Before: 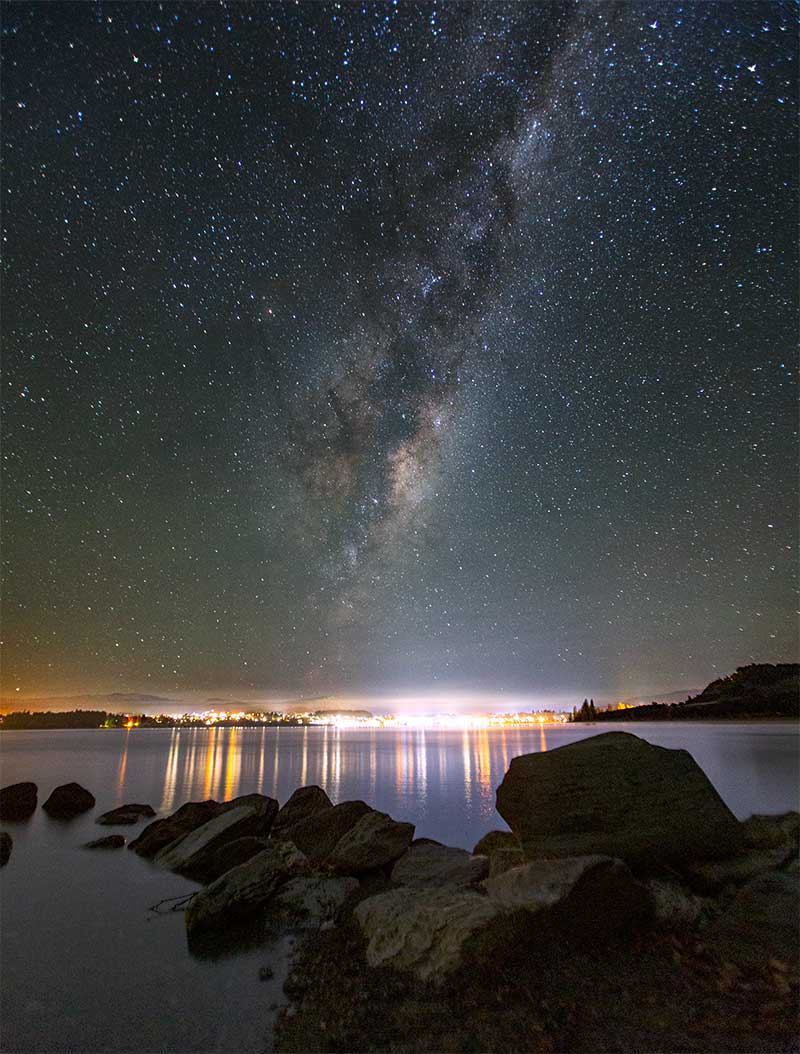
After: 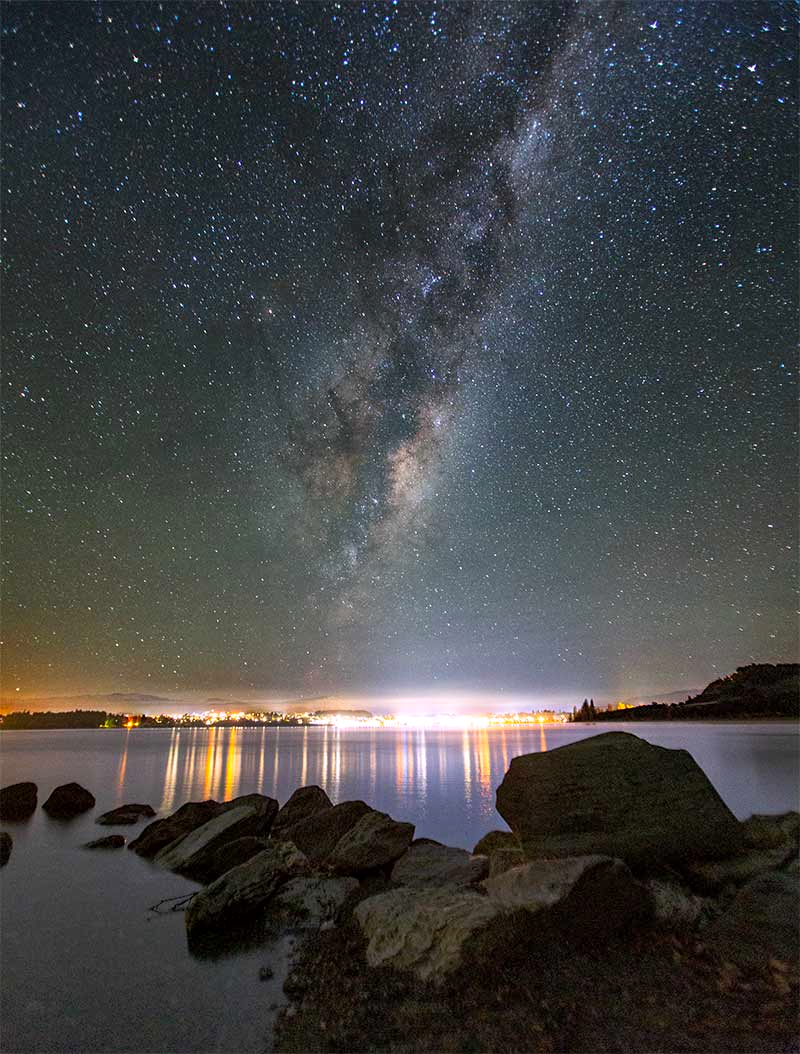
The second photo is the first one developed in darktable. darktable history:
local contrast: mode bilateral grid, contrast 20, coarseness 50, detail 120%, midtone range 0.2
contrast brightness saturation: contrast 0.03, brightness 0.06, saturation 0.13
